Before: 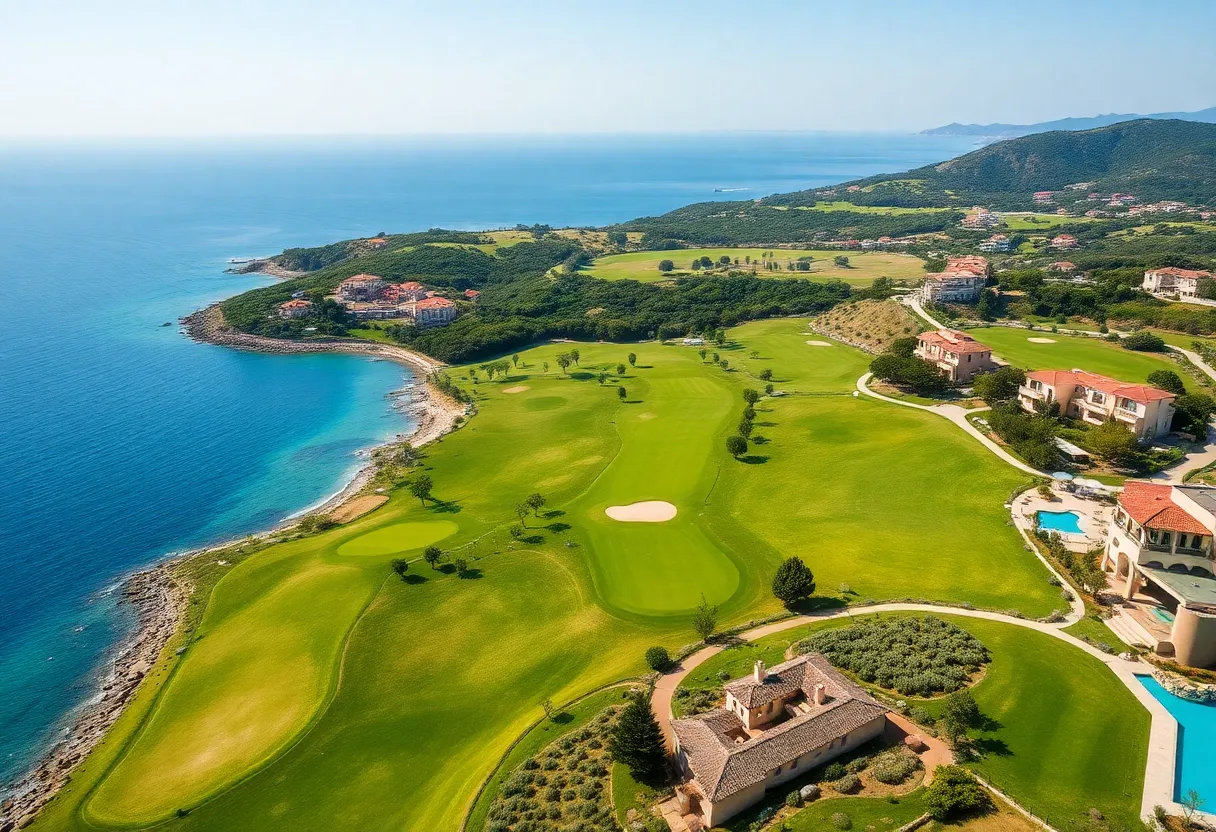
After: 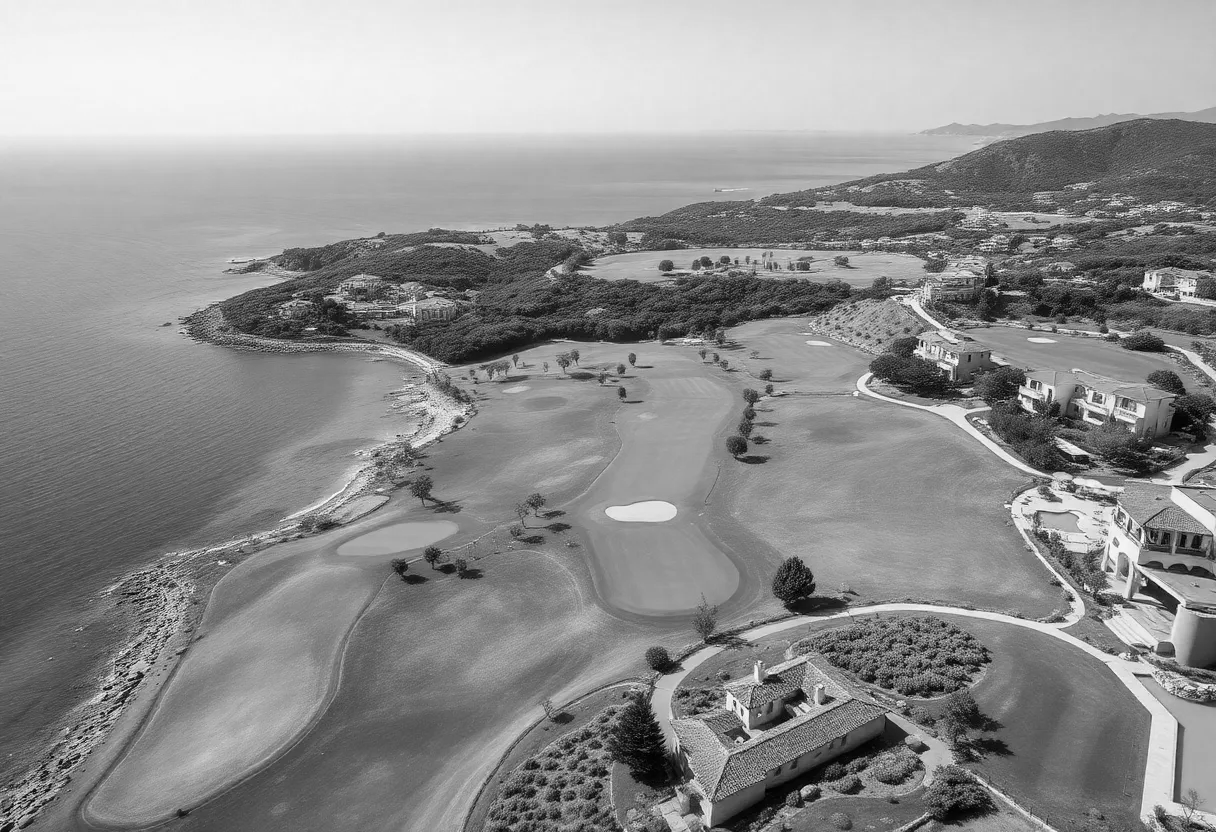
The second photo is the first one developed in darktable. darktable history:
monochrome: on, module defaults
rotate and perspective: crop left 0, crop top 0
